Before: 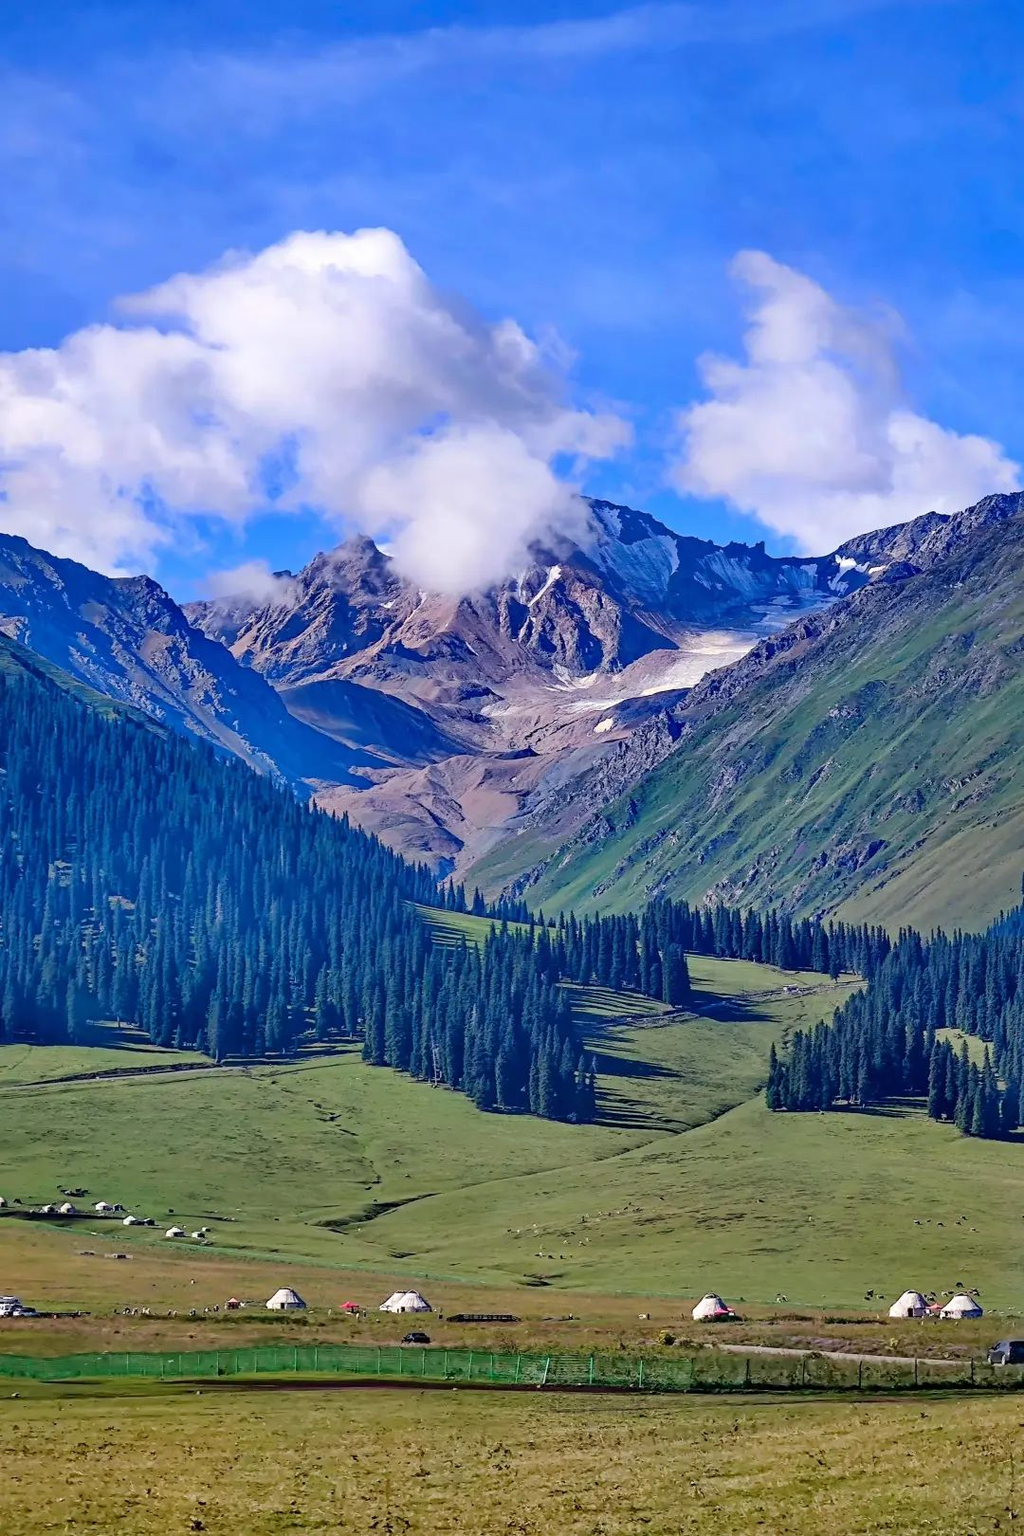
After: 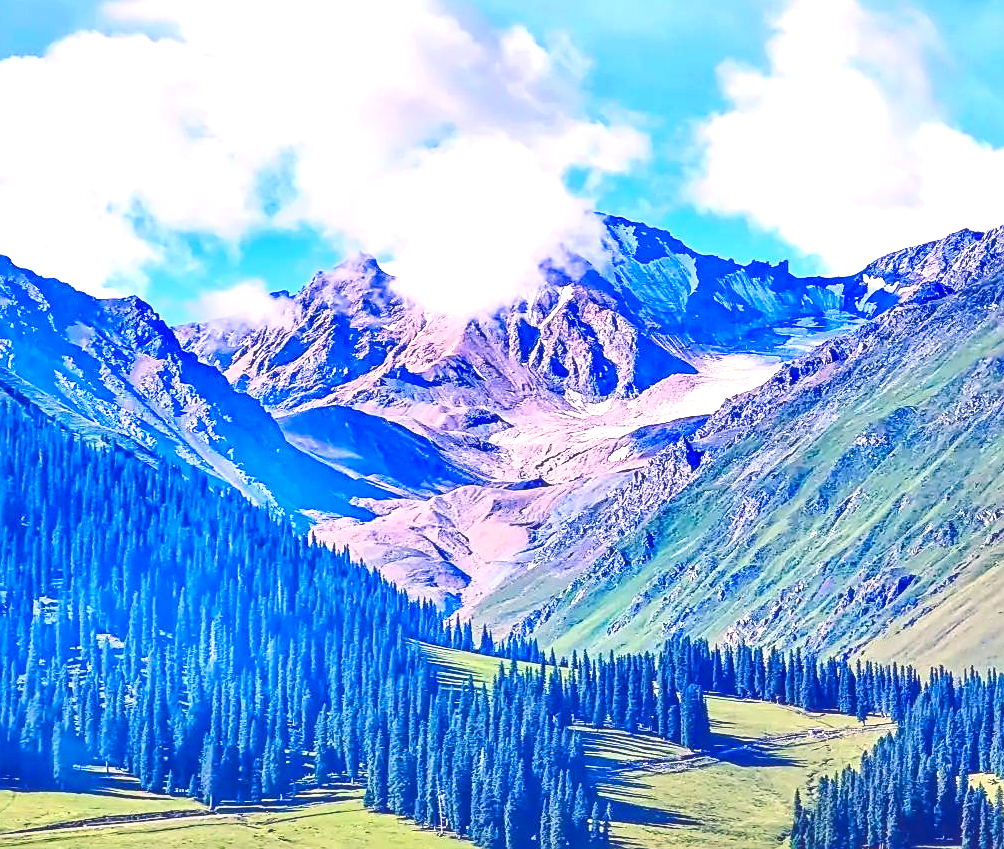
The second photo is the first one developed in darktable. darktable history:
exposure: black level correction 0, exposure 1.1 EV, compensate exposure bias true, compensate highlight preservation false
crop: left 1.744%, top 19.225%, right 5.069%, bottom 28.357%
local contrast: on, module defaults
sharpen: on, module defaults
contrast brightness saturation: contrast 0.2, brightness 0.16, saturation 0.22
color balance rgb: shadows lift › chroma 2%, shadows lift › hue 247.2°, power › chroma 0.3%, power › hue 25.2°, highlights gain › chroma 3%, highlights gain › hue 60°, global offset › luminance 2%, perceptual saturation grading › global saturation 20%, perceptual saturation grading › highlights -20%, perceptual saturation grading › shadows 30%
white balance: emerald 1
